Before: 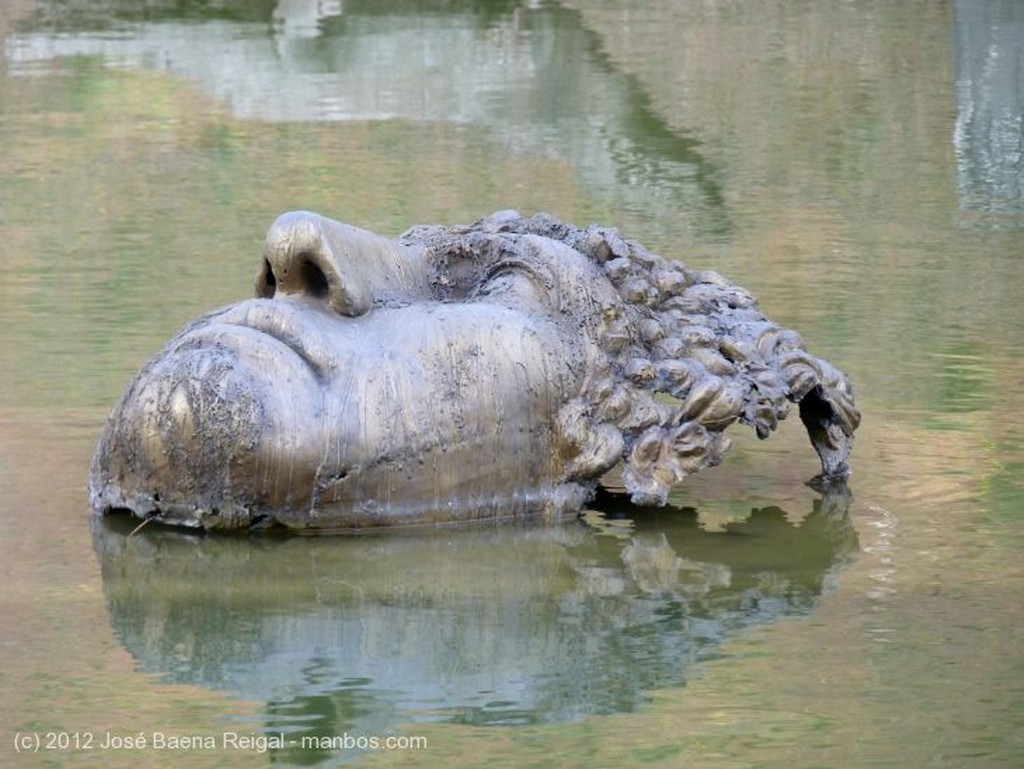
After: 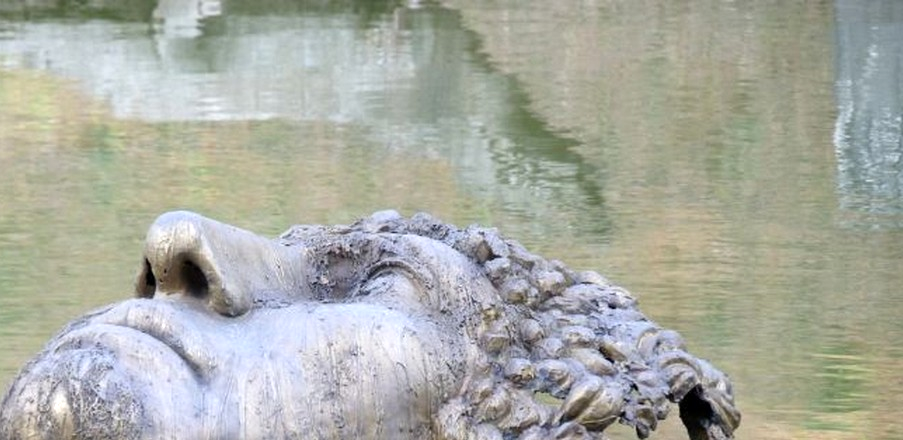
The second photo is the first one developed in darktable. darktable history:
crop and rotate: left 11.812%, bottom 42.776%
shadows and highlights: radius 110.86, shadows 51.09, white point adjustment 9.16, highlights -4.17, highlights color adjustment 32.2%, soften with gaussian
